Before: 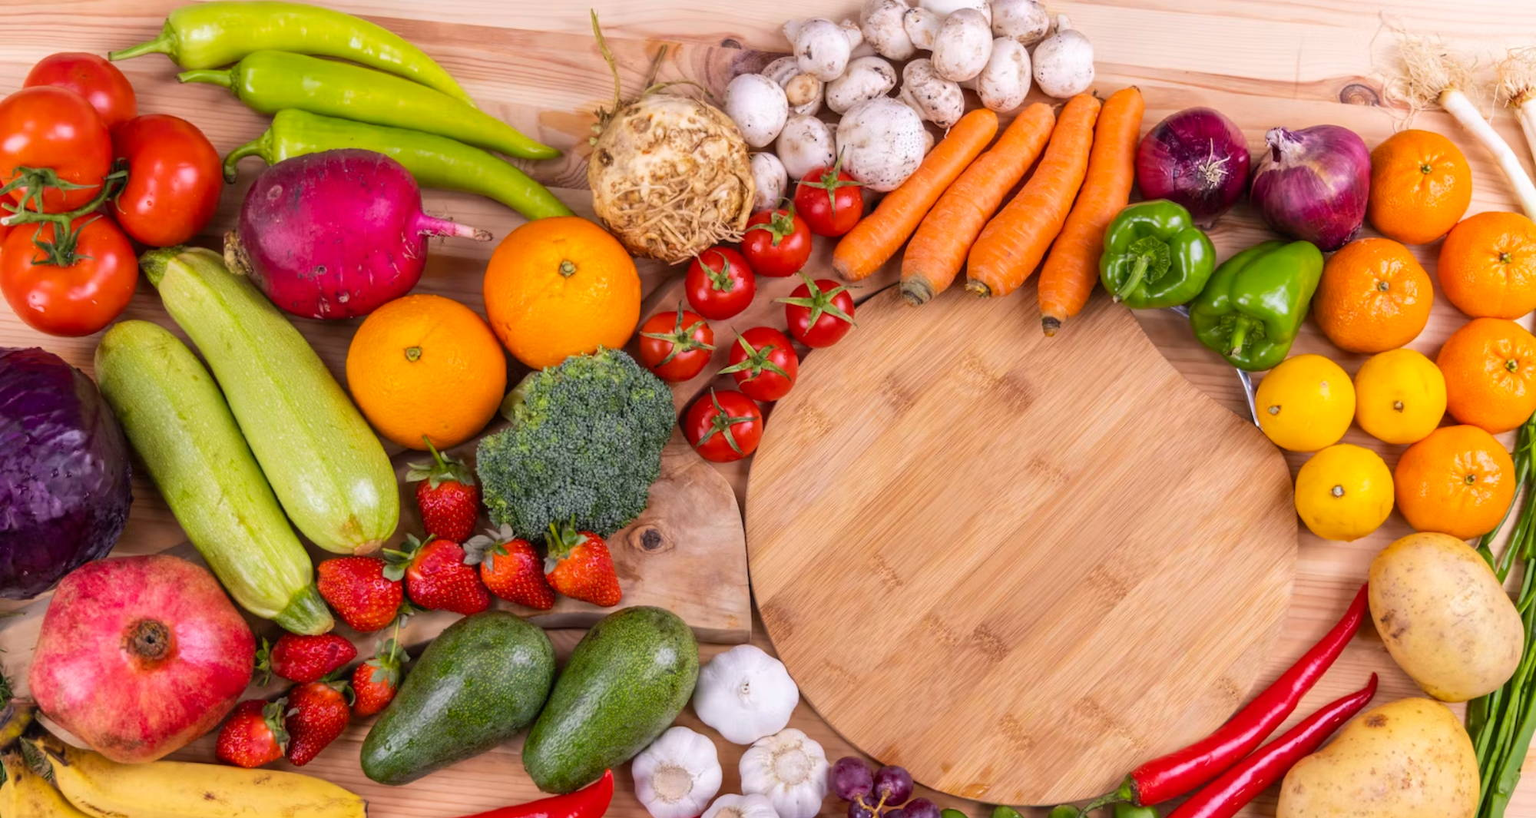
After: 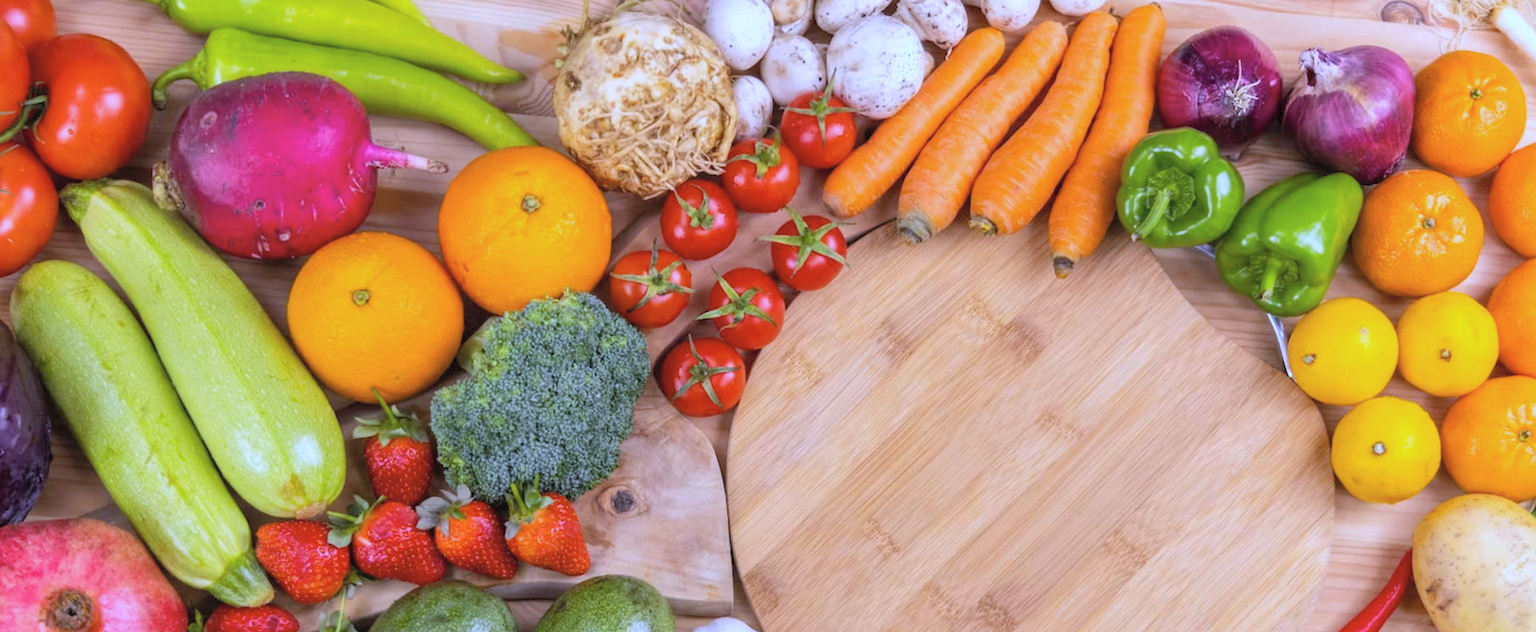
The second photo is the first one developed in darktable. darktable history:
white balance: red 0.871, blue 1.249
contrast brightness saturation: brightness 0.15
crop: left 5.596%, top 10.314%, right 3.534%, bottom 19.395%
